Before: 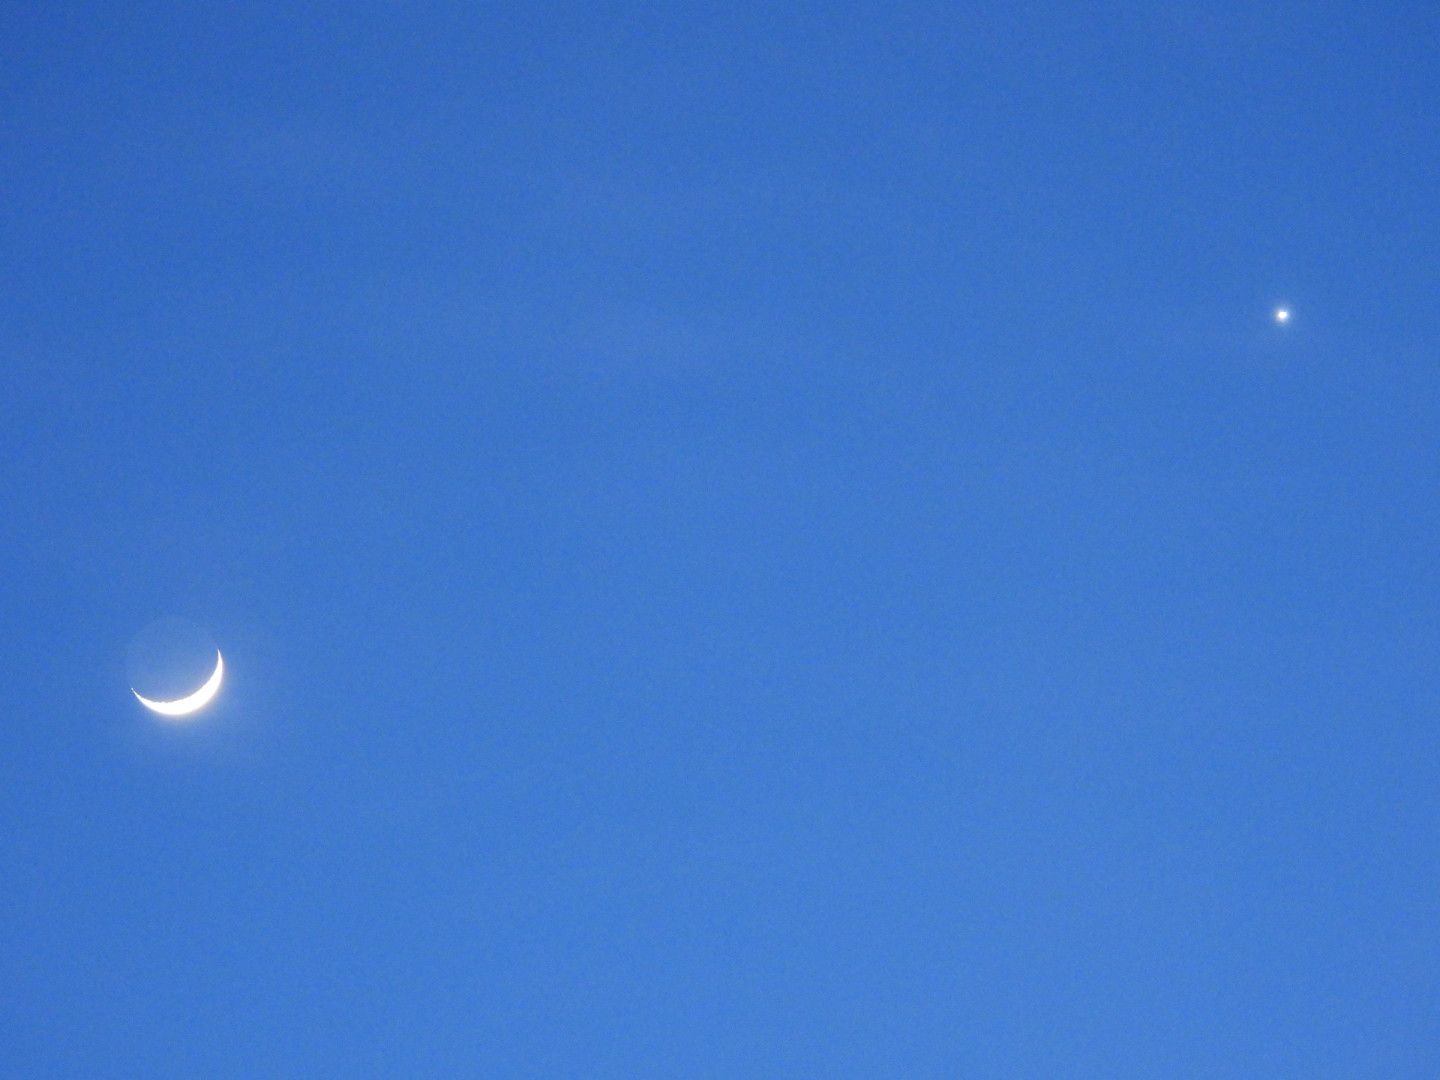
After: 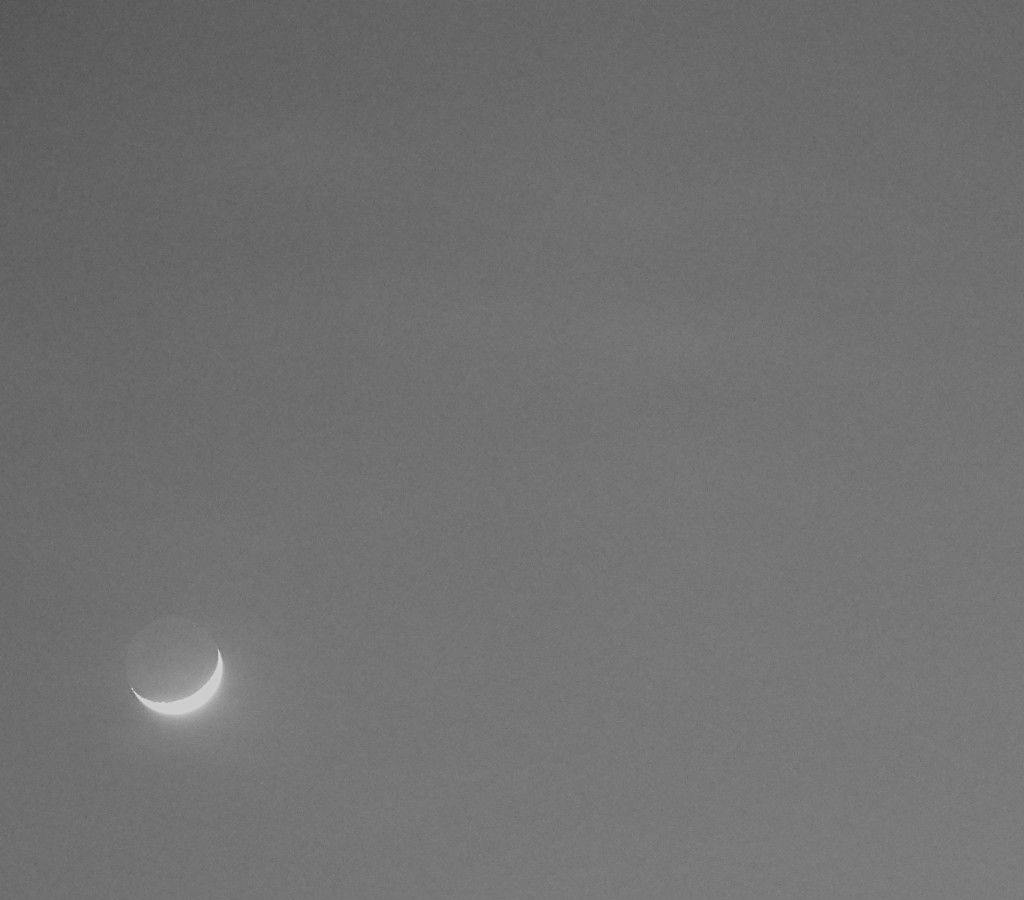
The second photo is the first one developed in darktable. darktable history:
filmic rgb: middle gray luminance 30%, black relative exposure -9 EV, white relative exposure 7 EV, threshold 6 EV, target black luminance 0%, hardness 2.94, latitude 2.04%, contrast 0.963, highlights saturation mix 5%, shadows ↔ highlights balance 12.16%, add noise in highlights 0, preserve chrominance no, color science v3 (2019), use custom middle-gray values true, iterations of high-quality reconstruction 0, contrast in highlights soft, enable highlight reconstruction true
monochrome: on, module defaults
crop: right 28.885%, bottom 16.626%
exposure: black level correction 0, exposure 0.7 EV, compensate exposure bias true, compensate highlight preservation false
sharpen: on, module defaults
